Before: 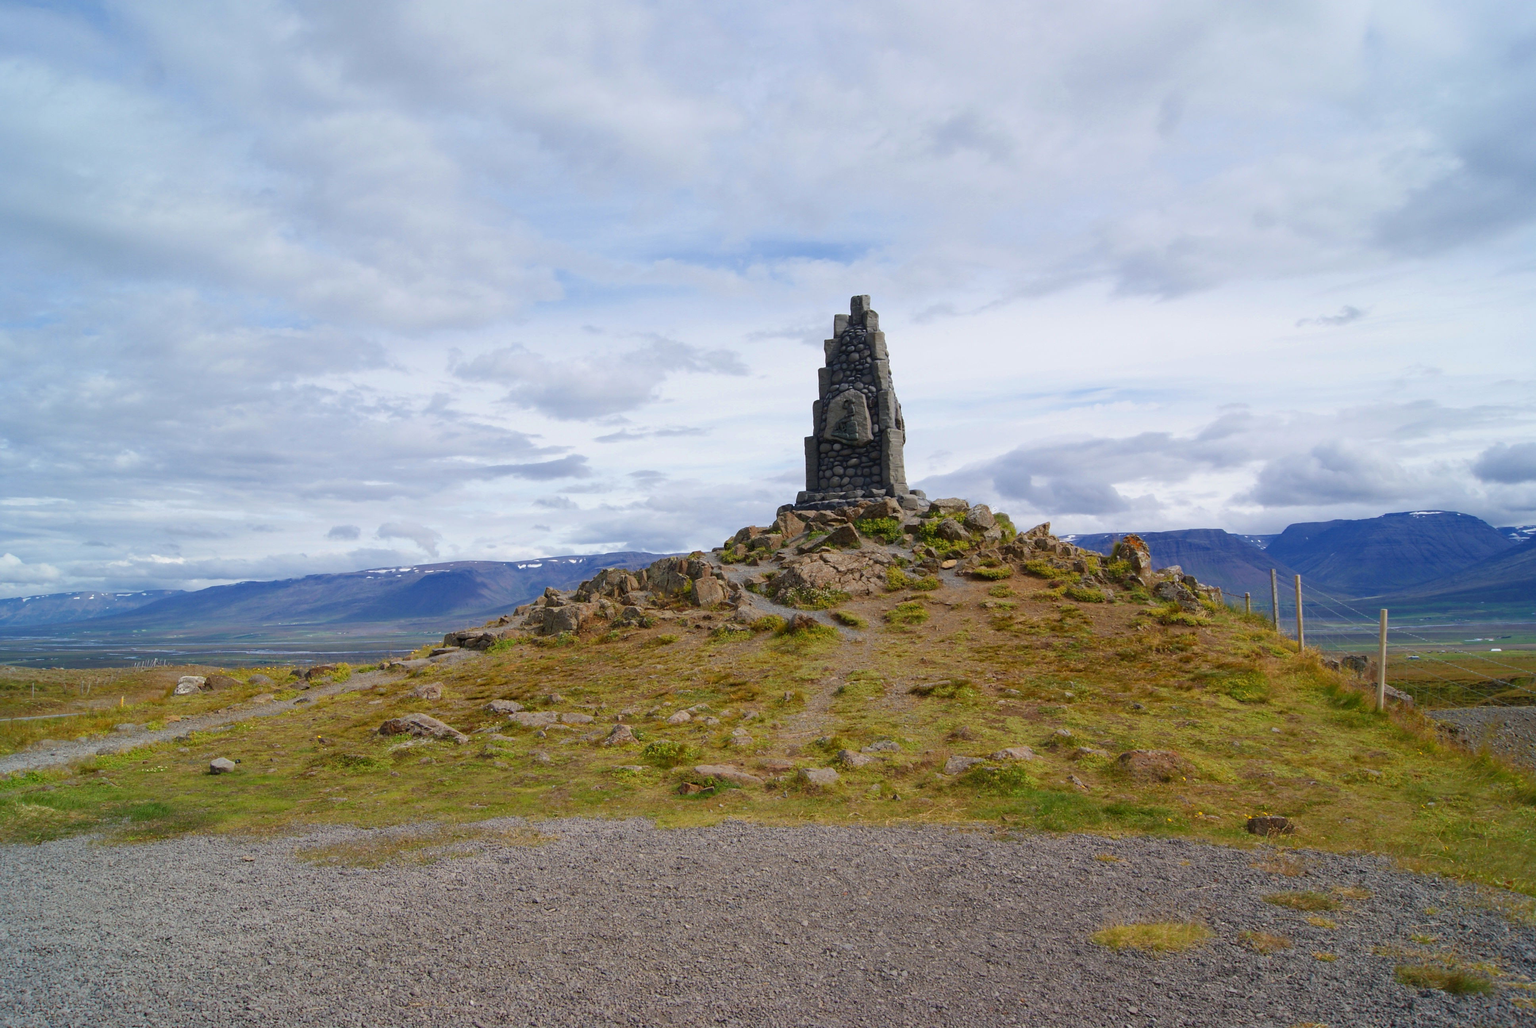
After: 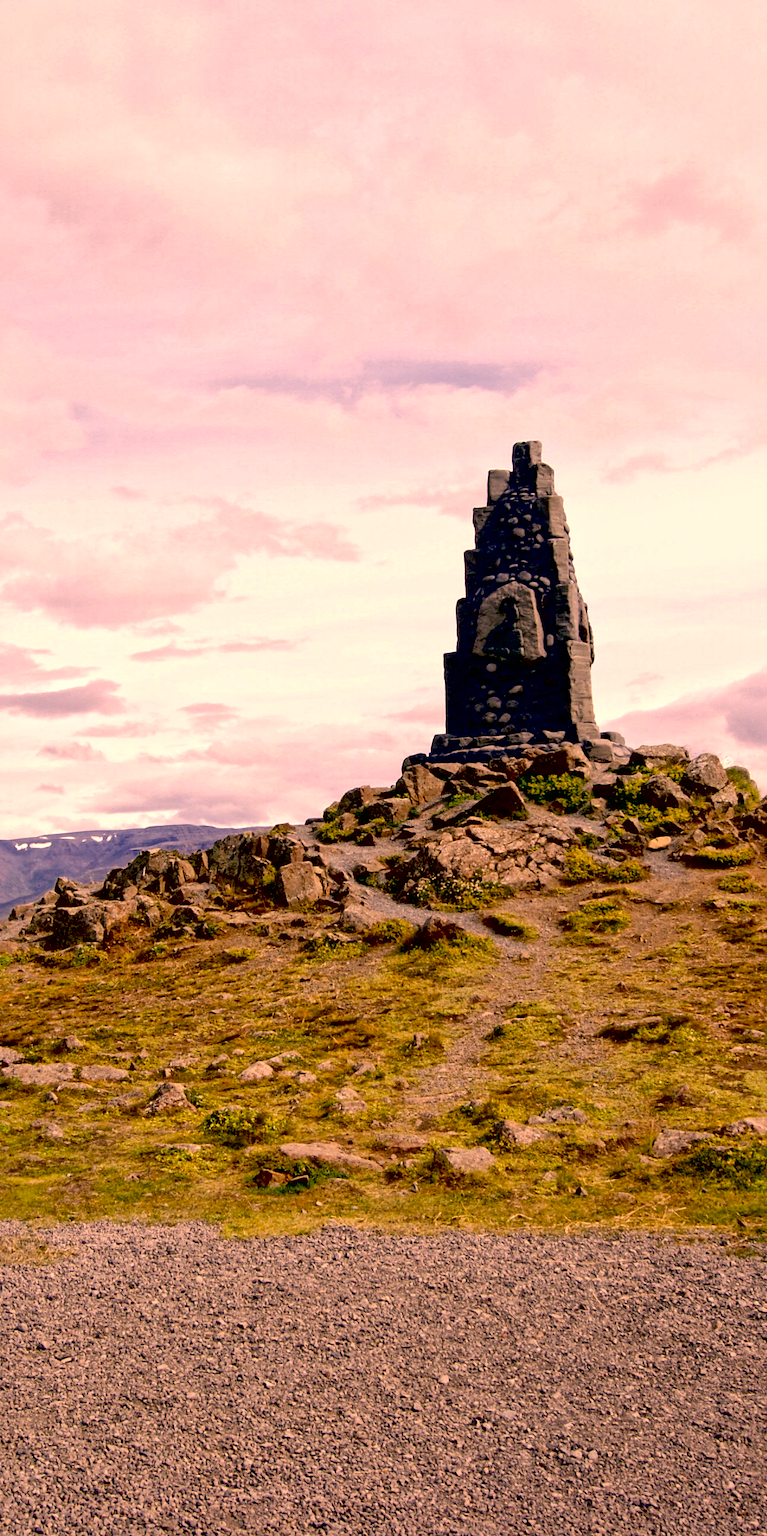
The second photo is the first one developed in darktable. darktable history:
local contrast: mode bilateral grid, contrast 21, coarseness 20, detail 150%, midtone range 0.2
crop: left 33.059%, right 33.484%
exposure: black level correction 0.041, exposure 0.498 EV, compensate highlight preservation false
color correction: highlights a* 39.42, highlights b* 39.96, saturation 0.693
